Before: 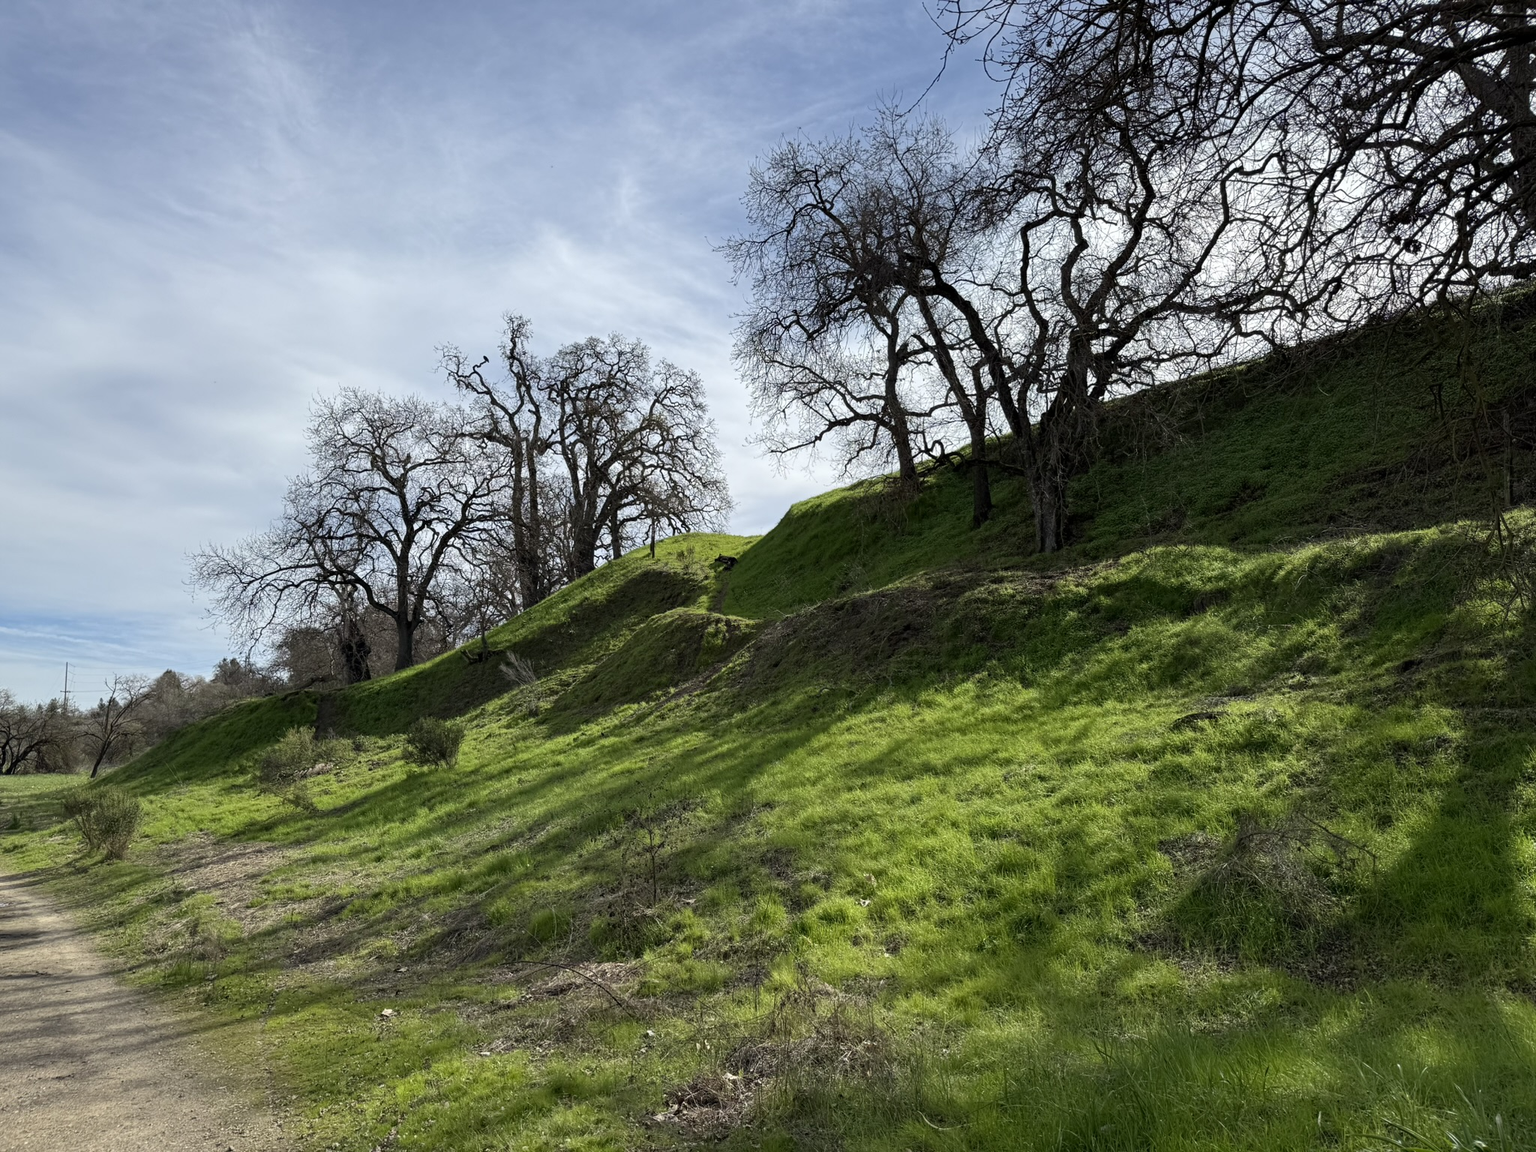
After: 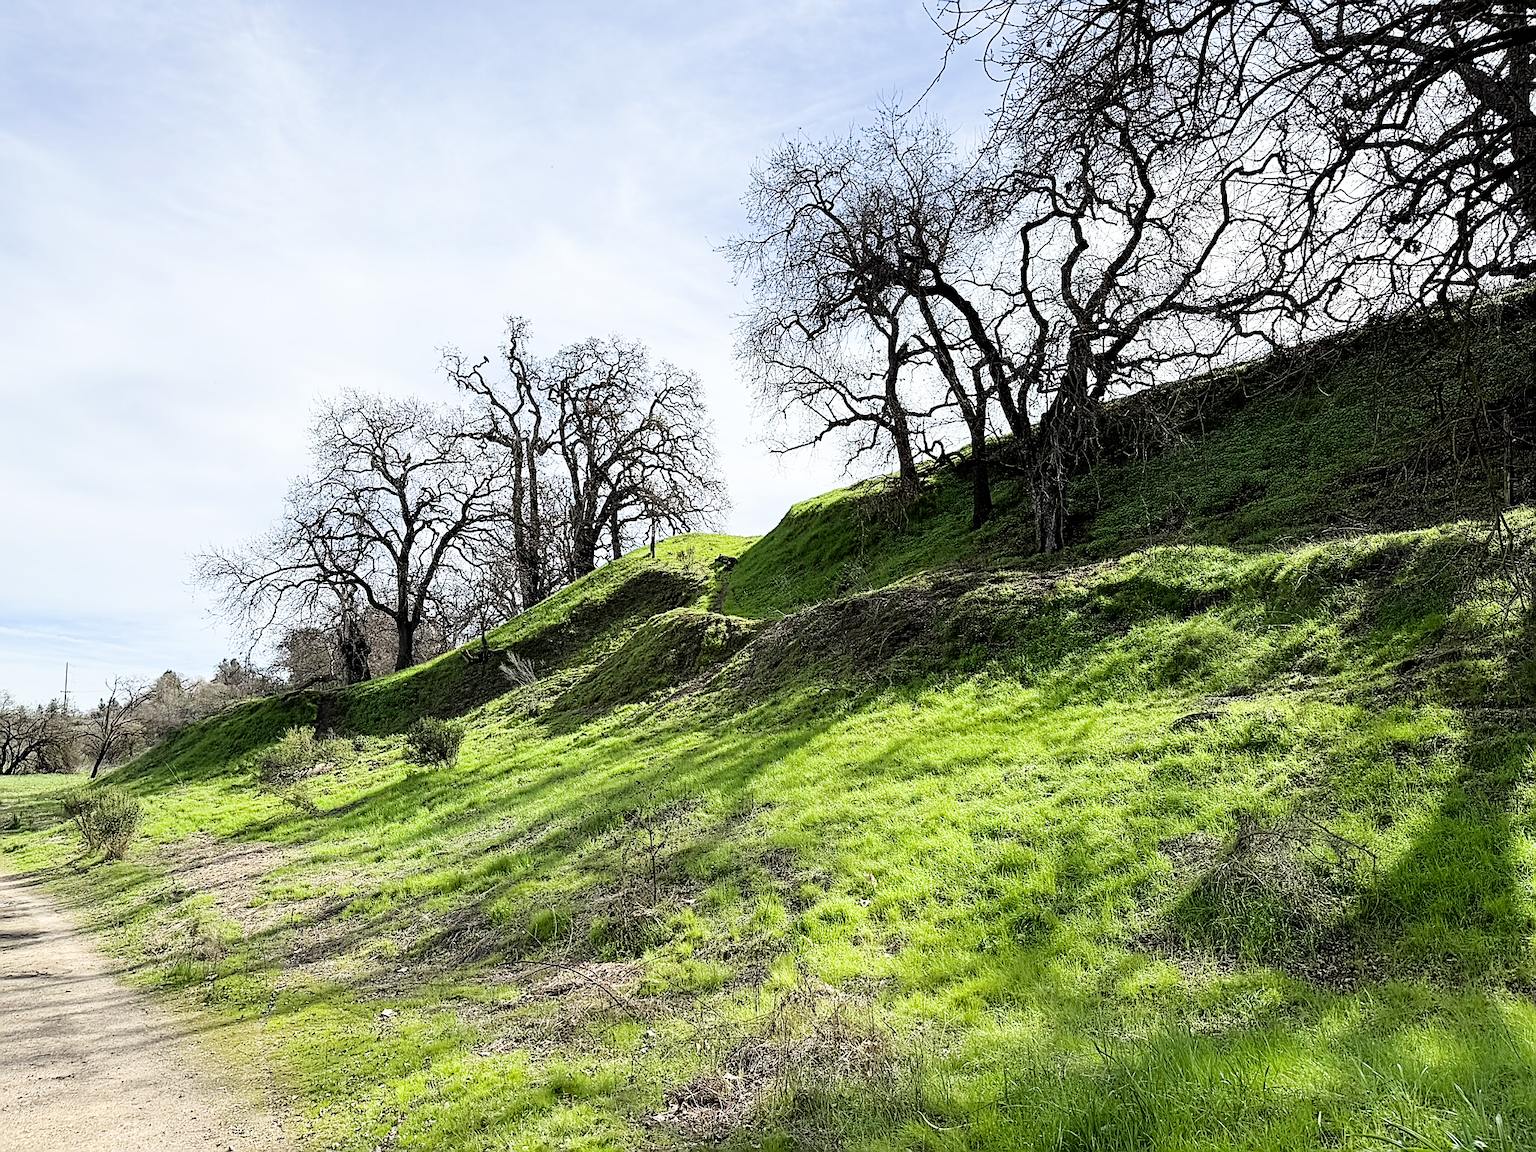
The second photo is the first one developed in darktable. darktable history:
sharpen: radius 1.353, amount 1.258, threshold 0.609
filmic rgb: black relative exposure -5.02 EV, white relative exposure 3.97 EV, hardness 2.88, contrast 1.299, highlights saturation mix -31.39%
exposure: black level correction 0, exposure 1.446 EV, compensate exposure bias true, compensate highlight preservation false
